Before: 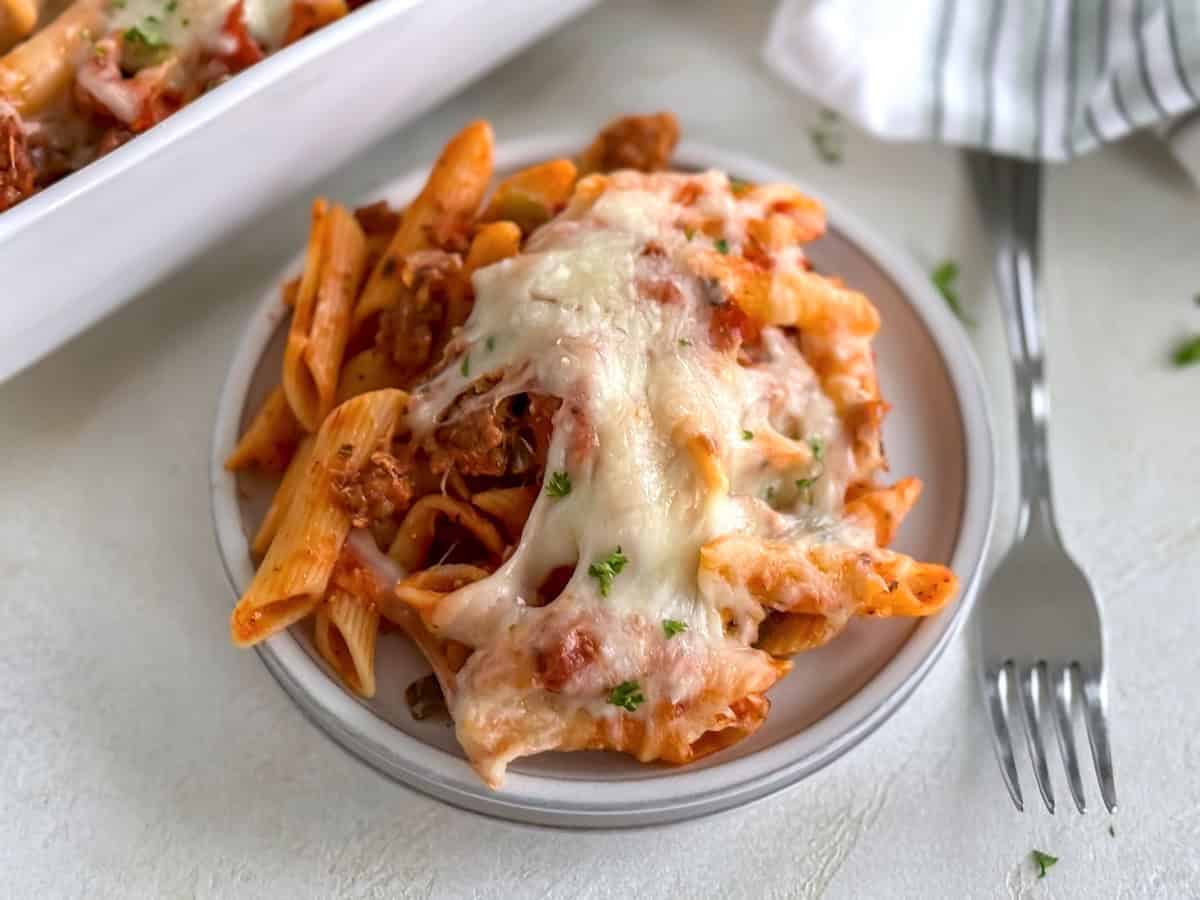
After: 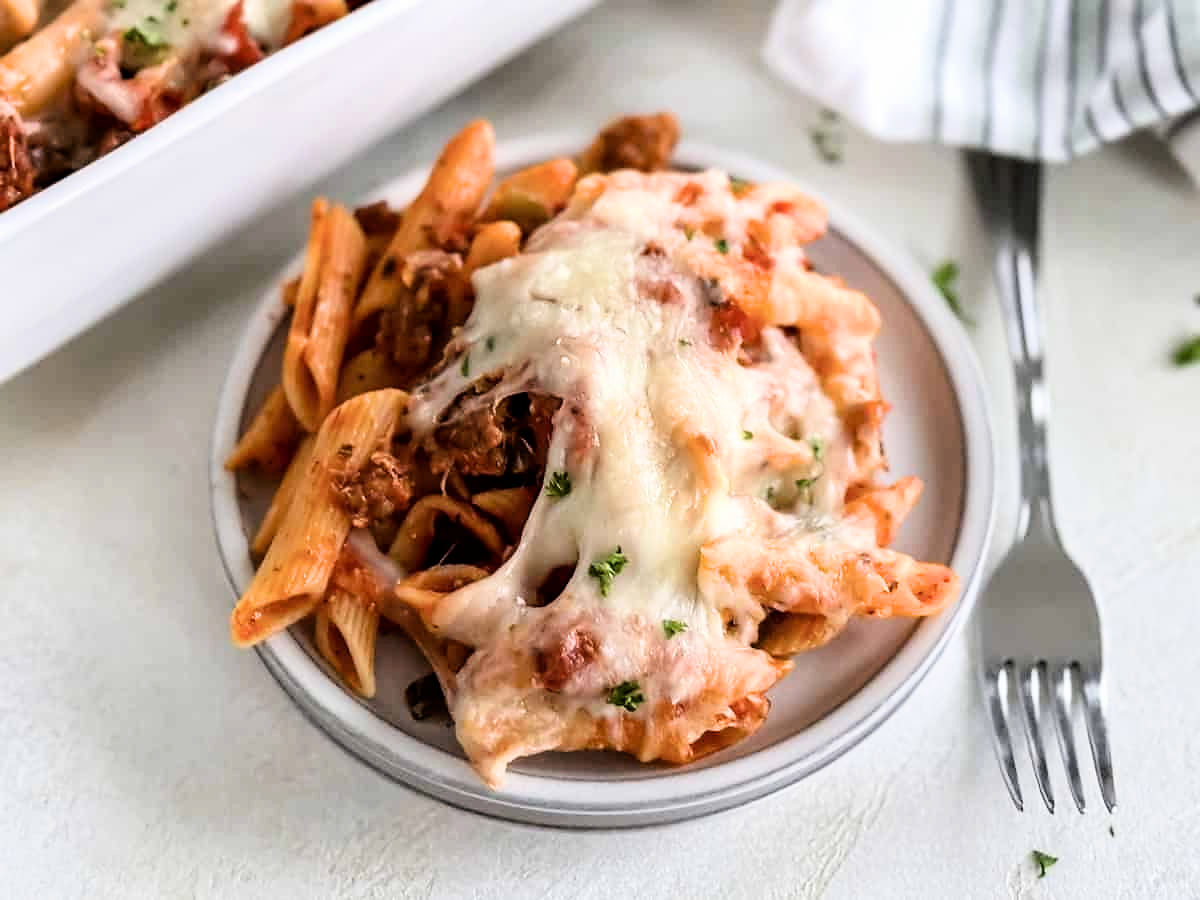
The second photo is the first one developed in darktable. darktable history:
exposure: exposure 0.2 EV, compensate highlight preservation false
sharpen: radius 1, threshold 1
filmic rgb: black relative exposure -5.42 EV, white relative exposure 2.85 EV, dynamic range scaling -37.73%, hardness 4, contrast 1.605, highlights saturation mix -0.93%
